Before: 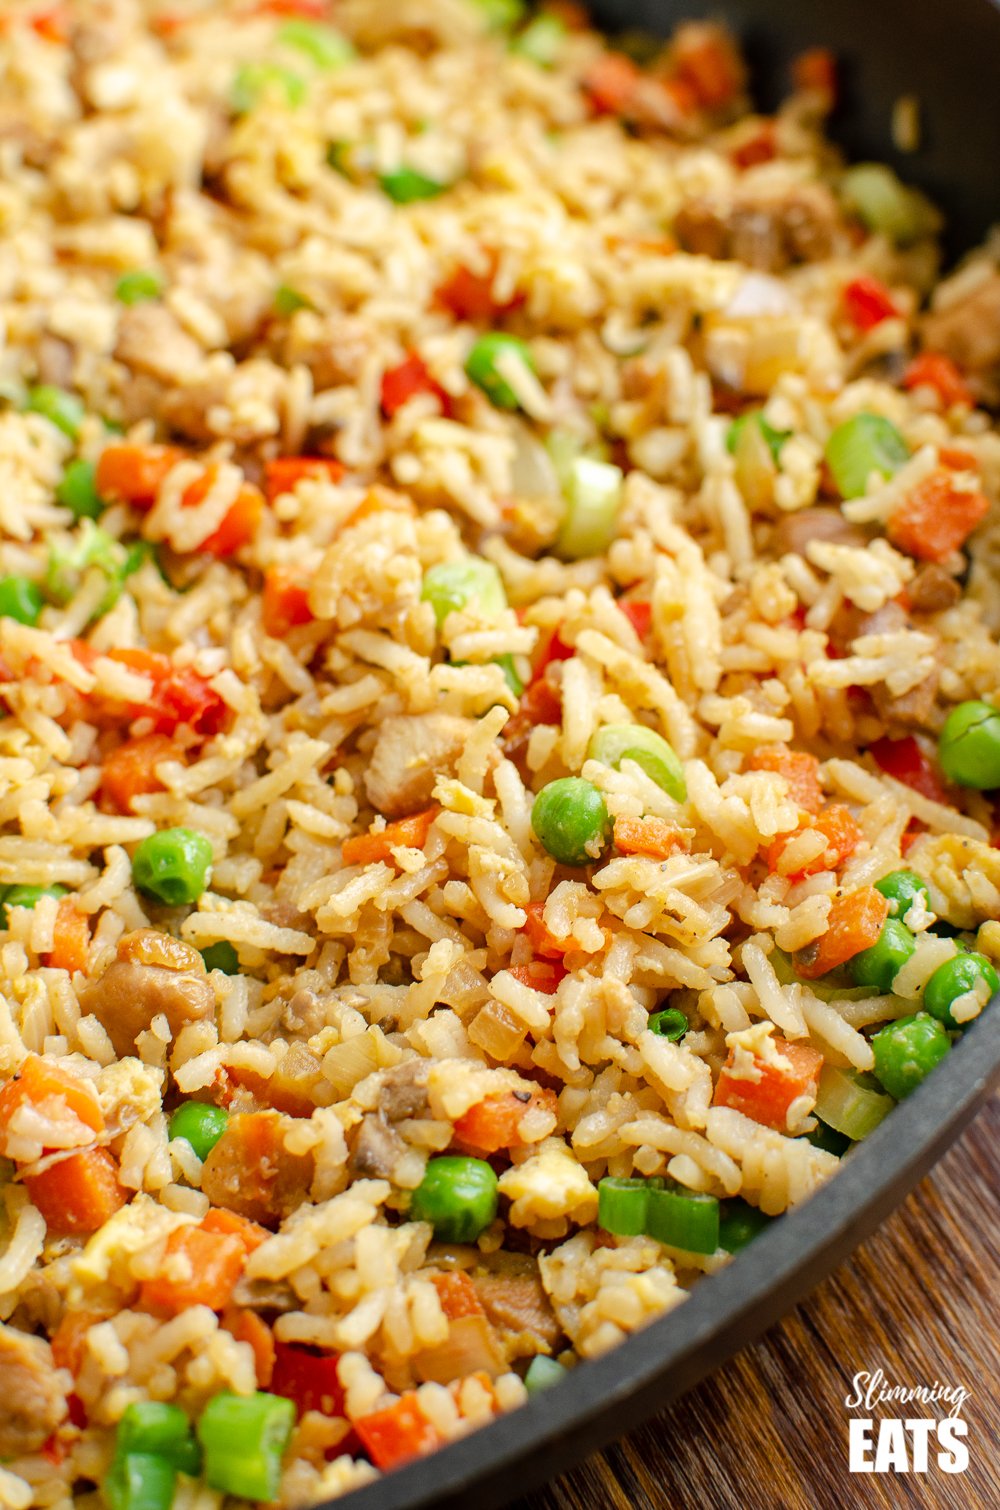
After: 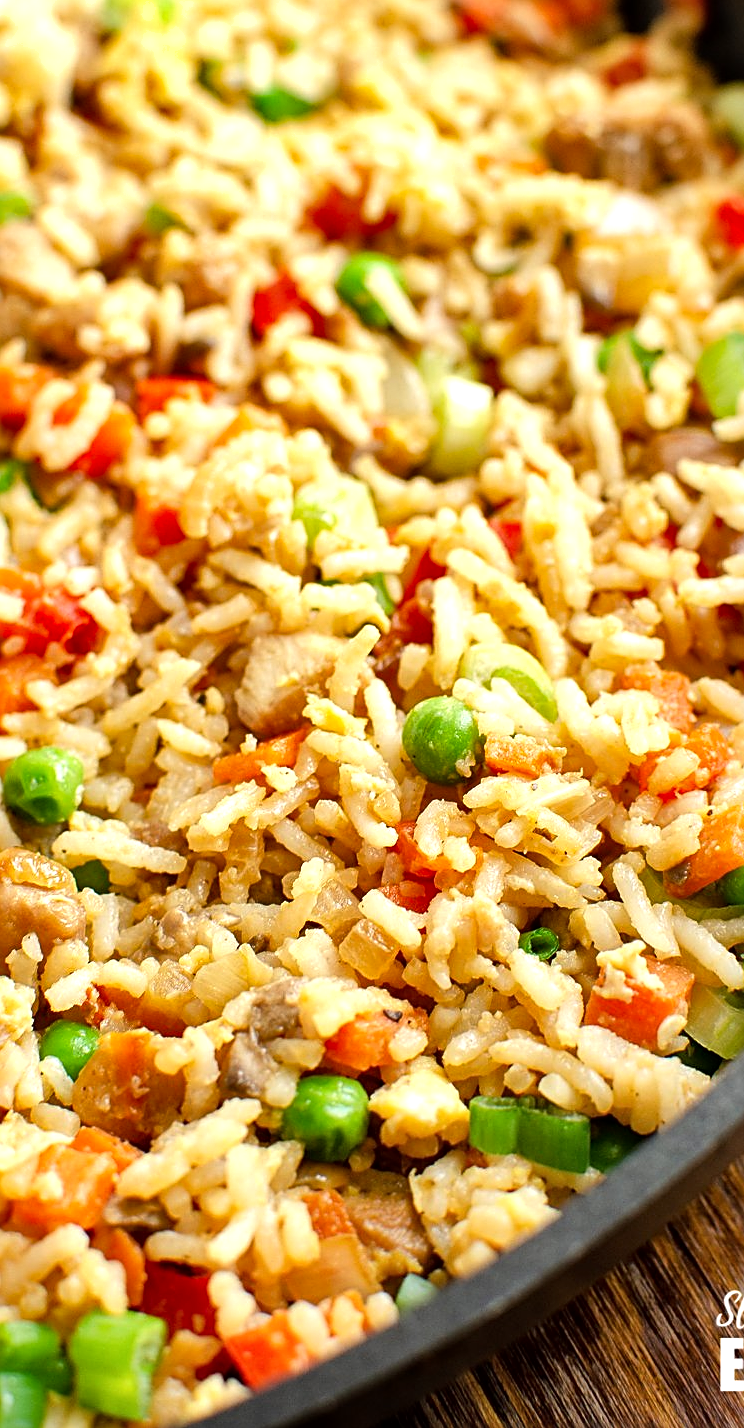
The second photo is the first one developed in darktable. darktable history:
tone equalizer: -8 EV -0.441 EV, -7 EV -0.389 EV, -6 EV -0.341 EV, -5 EV -0.235 EV, -3 EV 0.22 EV, -2 EV 0.318 EV, -1 EV 0.374 EV, +0 EV 0.393 EV
crop and rotate: left 12.993%, top 5.417%, right 12.604%
shadows and highlights: shadows 33.94, highlights -35.09, soften with gaussian
sharpen: on, module defaults
local contrast: mode bilateral grid, contrast 20, coarseness 50, detail 119%, midtone range 0.2
